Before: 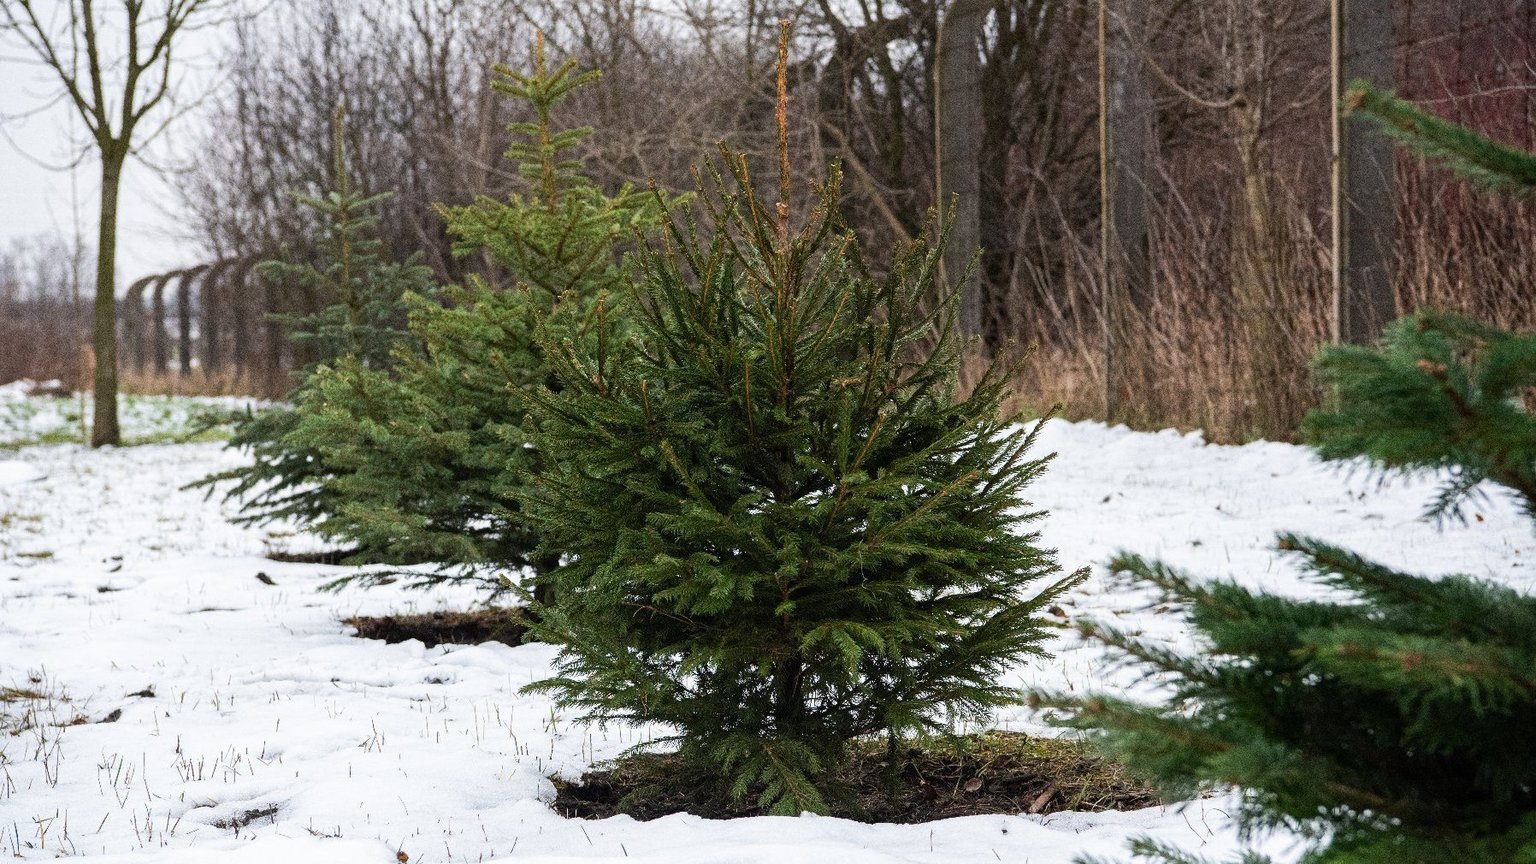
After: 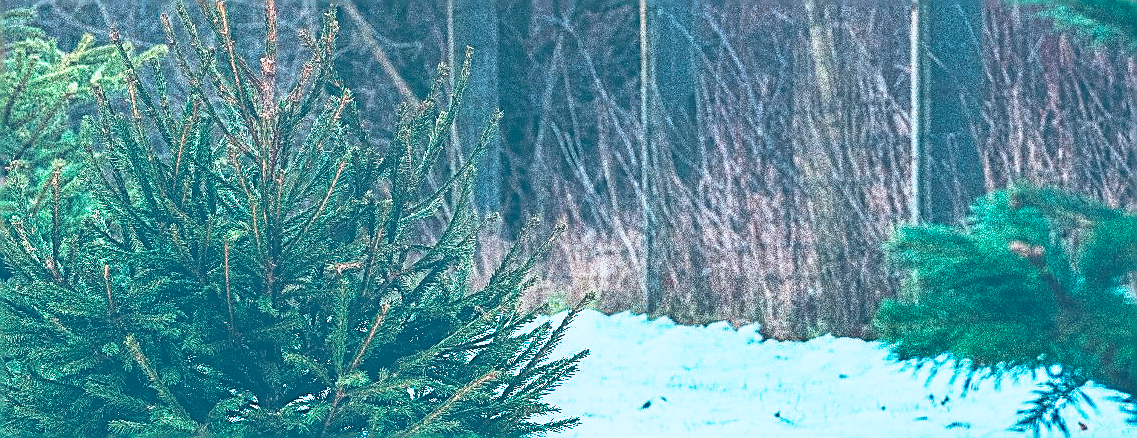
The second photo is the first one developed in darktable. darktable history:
local contrast: detail 109%
tone curve: curves: ch0 [(0, 0.018) (0.162, 0.128) (0.434, 0.478) (0.667, 0.785) (0.819, 0.943) (1, 0.991)]; ch1 [(0, 0) (0.402, 0.36) (0.476, 0.449) (0.506, 0.505) (0.523, 0.518) (0.582, 0.586) (0.641, 0.668) (0.7, 0.741) (1, 1)]; ch2 [(0, 0) (0.416, 0.403) (0.483, 0.472) (0.503, 0.505) (0.521, 0.519) (0.547, 0.561) (0.597, 0.643) (0.699, 0.759) (0.997, 0.858)], preserve colors none
color calibration: output R [1.422, -0.35, -0.252, 0], output G [-0.238, 1.259, -0.084, 0], output B [-0.081, -0.196, 1.58, 0], output brightness [0.49, 0.671, -0.57, 0], x 0.37, y 0.382, temperature 4317.13 K
contrast brightness saturation: contrast -0.091, saturation -0.098
exposure: black level correction -0.061, exposure -0.049 EV, compensate exposure bias true, compensate highlight preservation false
crop: left 36.038%, top 17.818%, right 0.638%, bottom 38.784%
shadows and highlights: highlights color adjustment 52.66%, low approximation 0.01, soften with gaussian
sharpen: radius 1.726, amount 1.286
